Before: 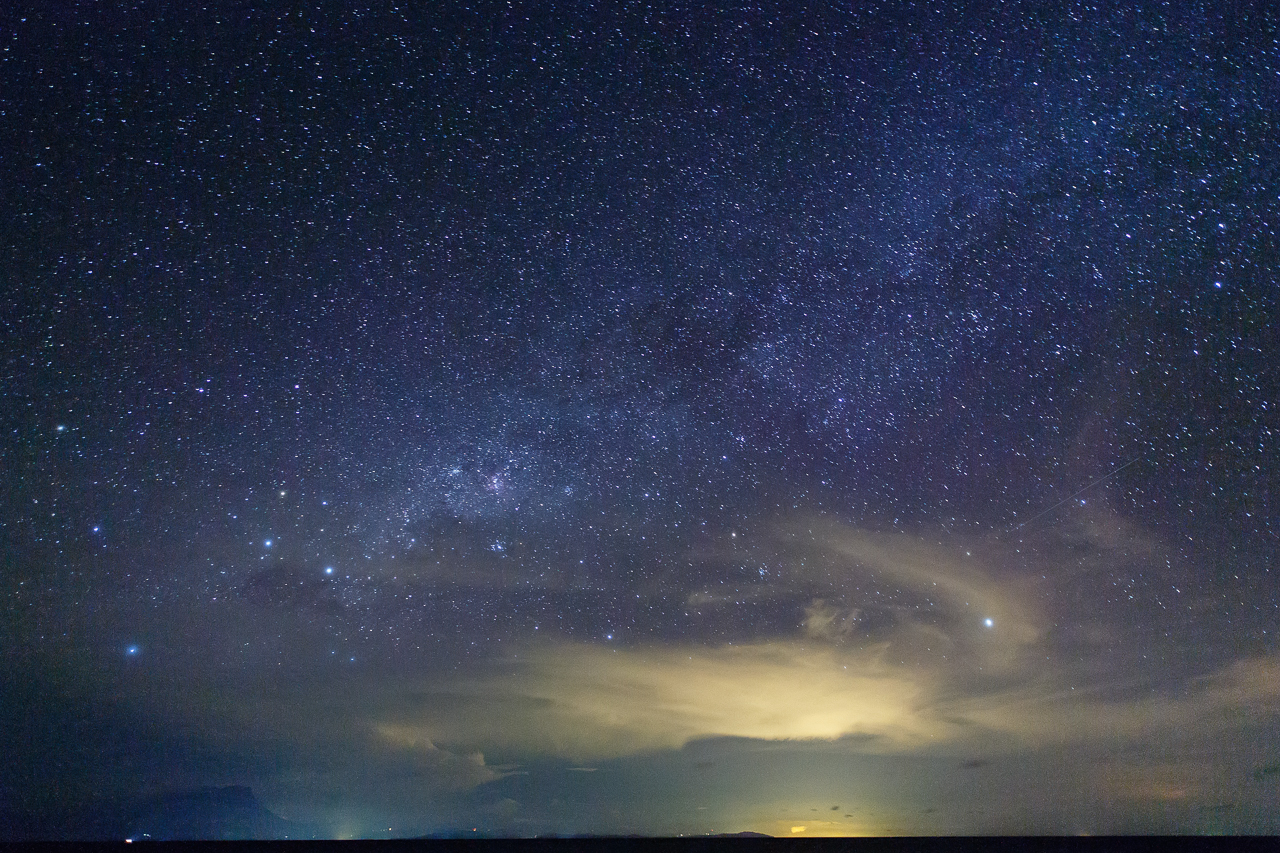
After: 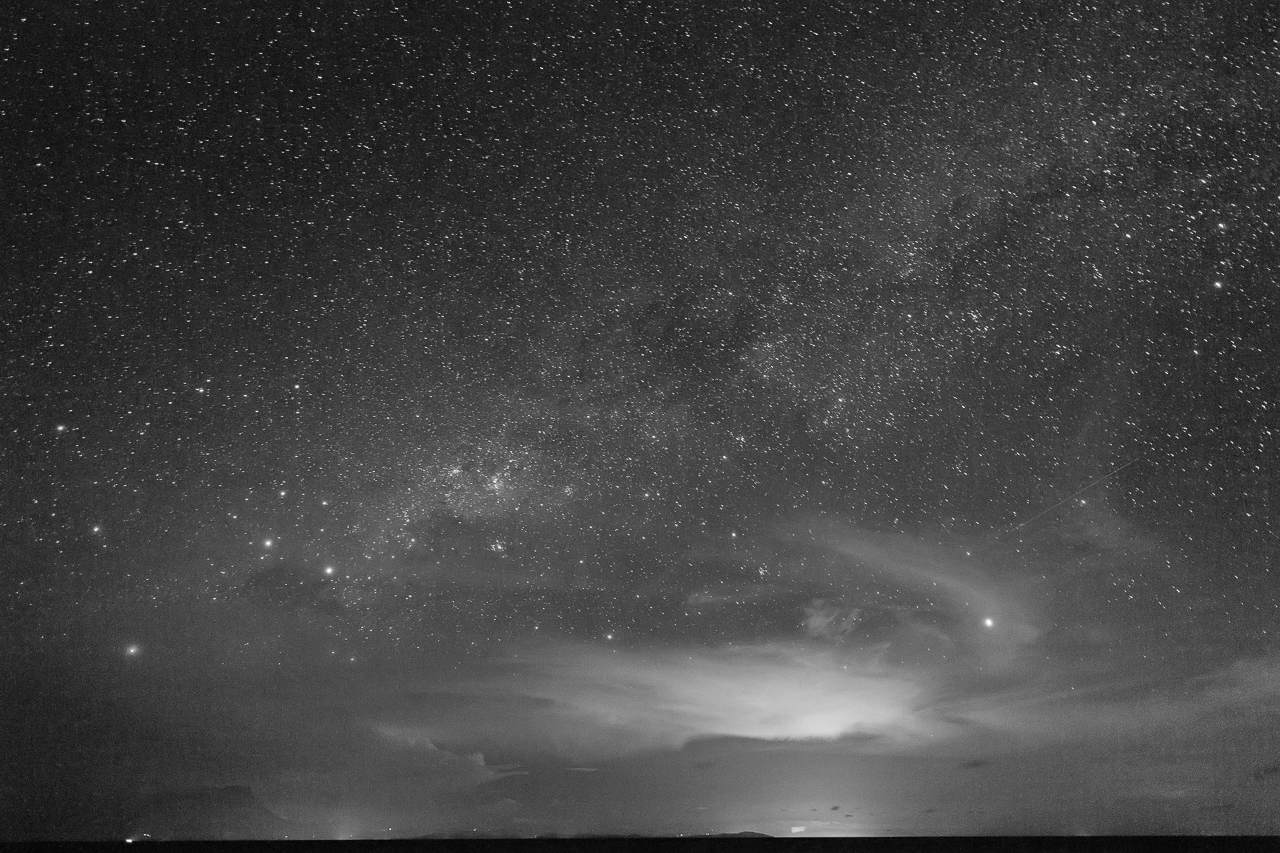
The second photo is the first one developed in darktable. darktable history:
color calibration: output gray [0.21, 0.42, 0.37, 0], illuminant same as pipeline (D50), adaptation none (bypass), x 0.332, y 0.334, temperature 5010.95 K
